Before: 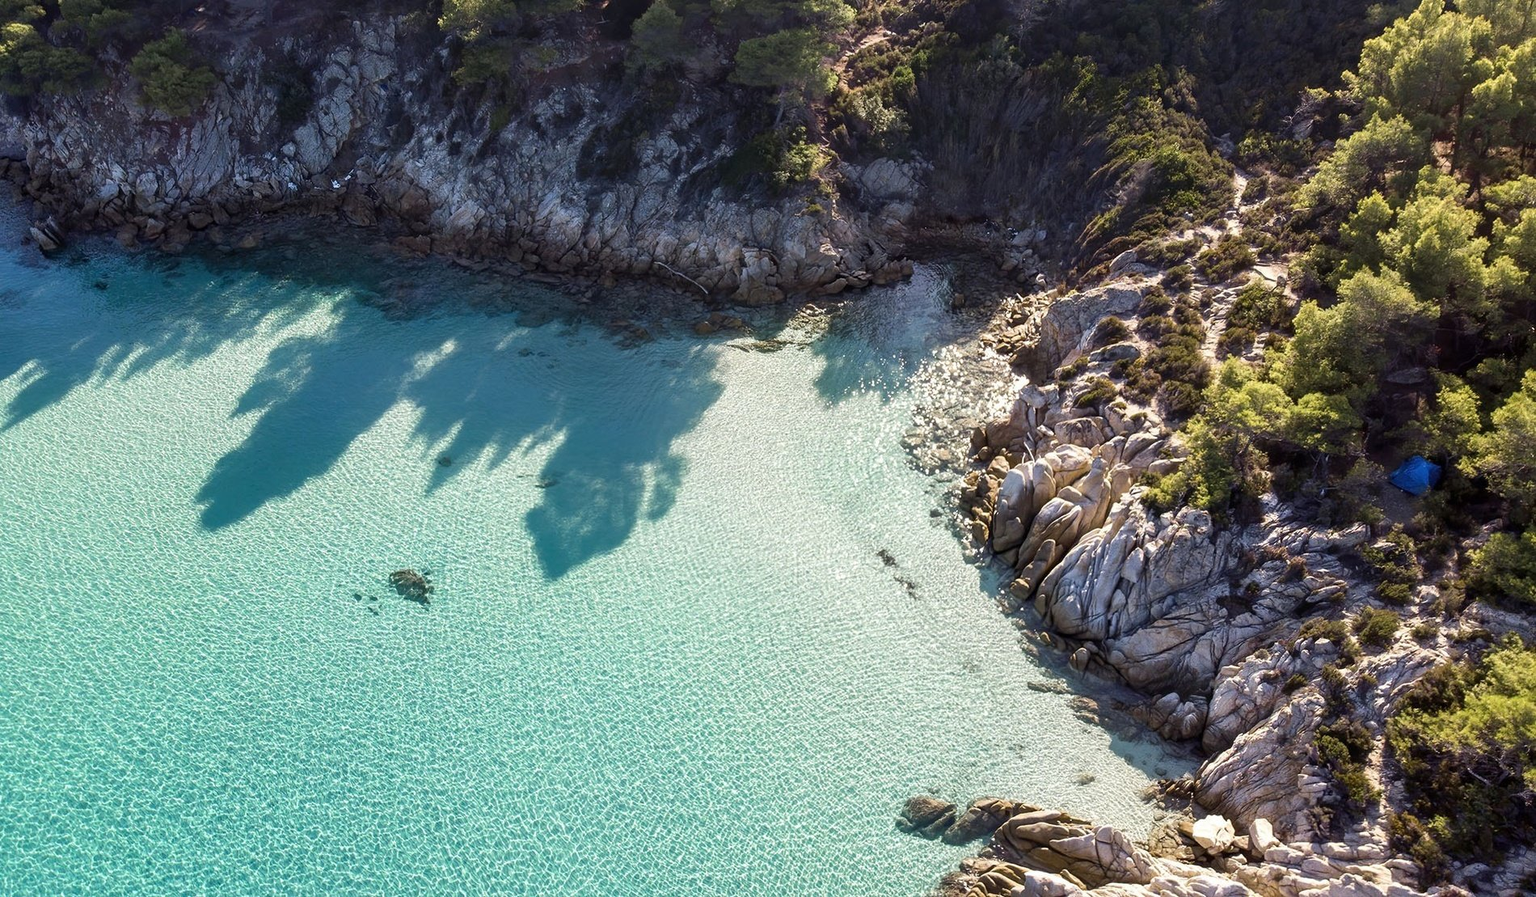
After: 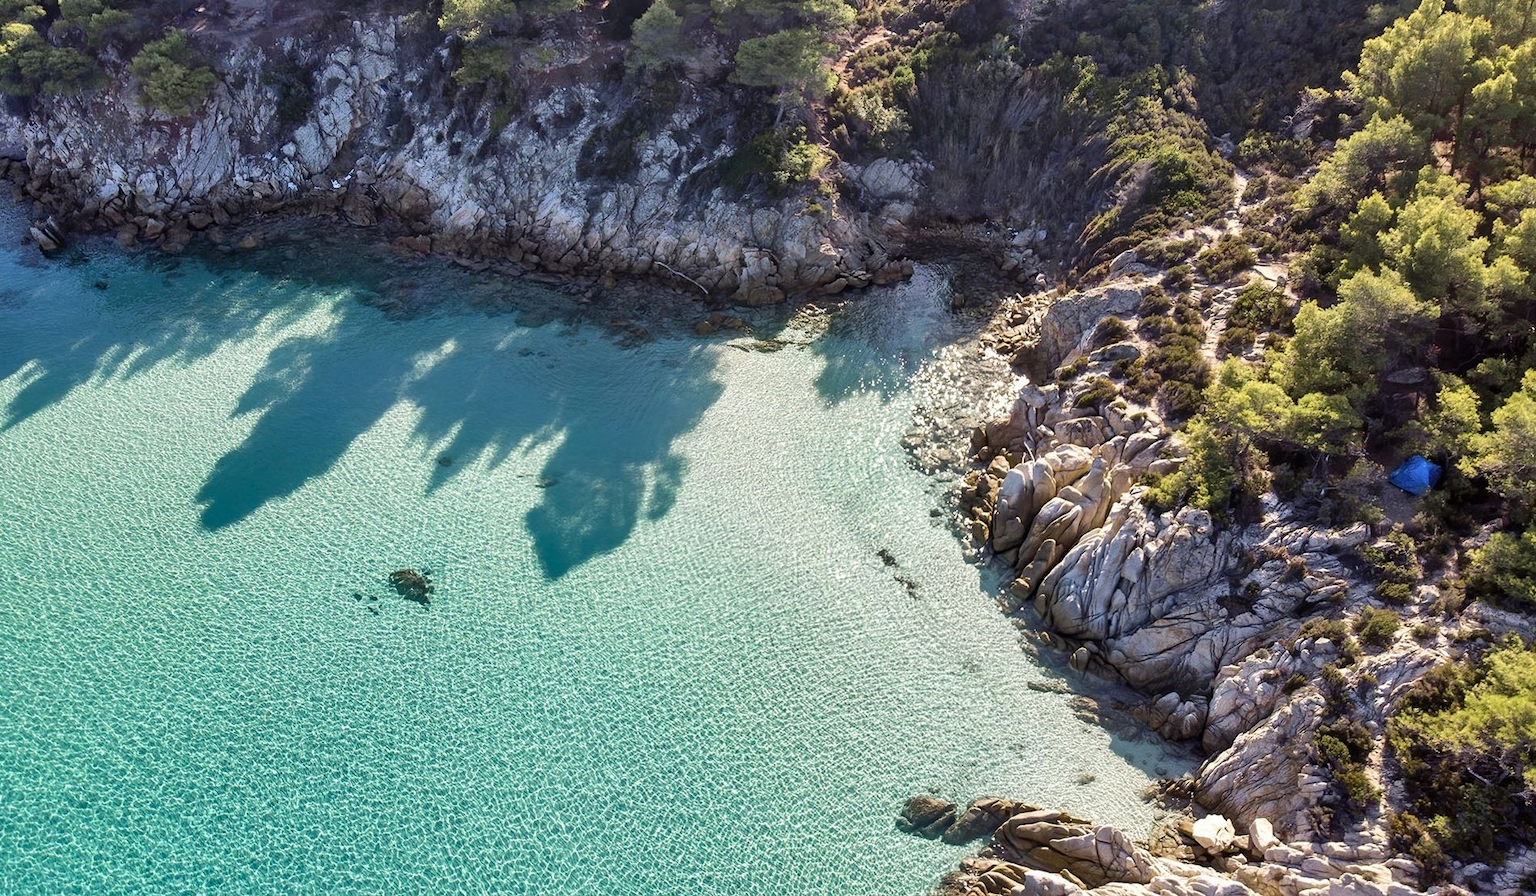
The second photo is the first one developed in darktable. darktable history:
shadows and highlights: shadows 59.56, soften with gaussian
